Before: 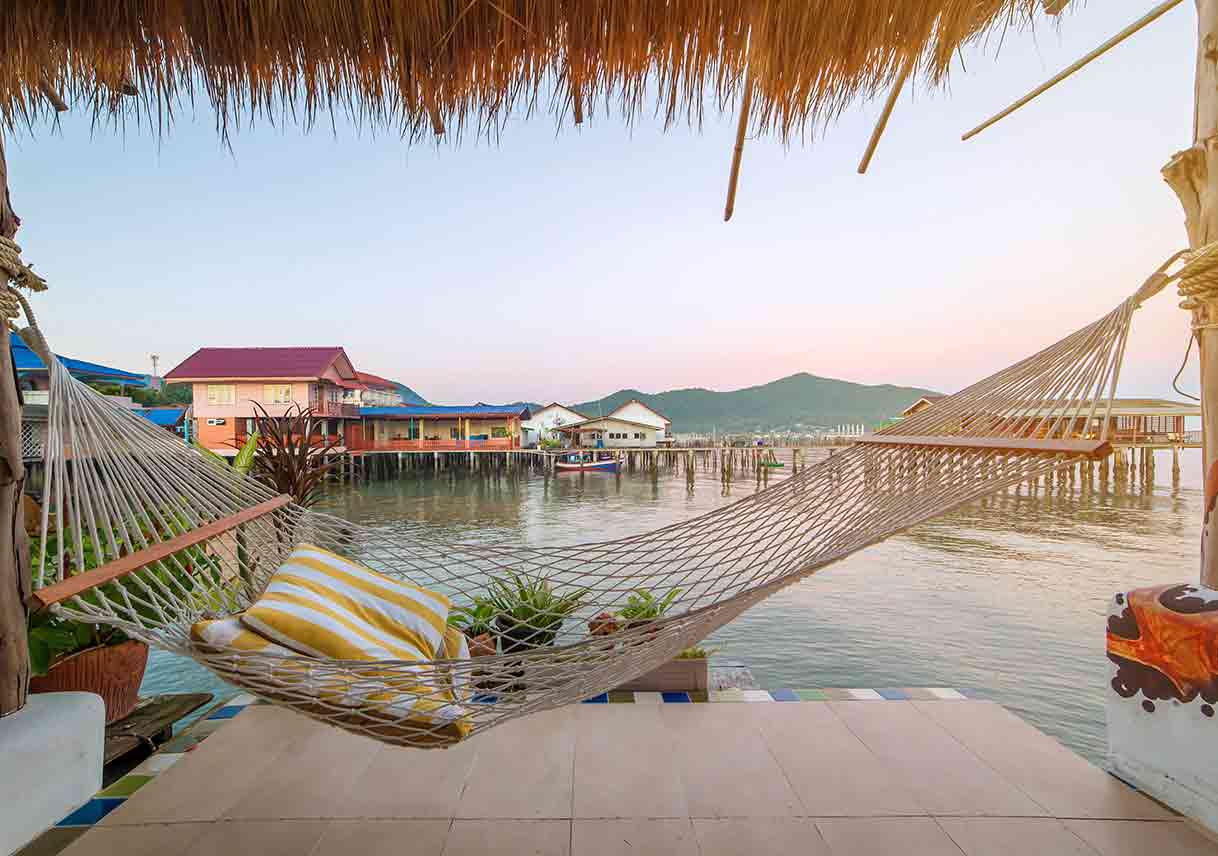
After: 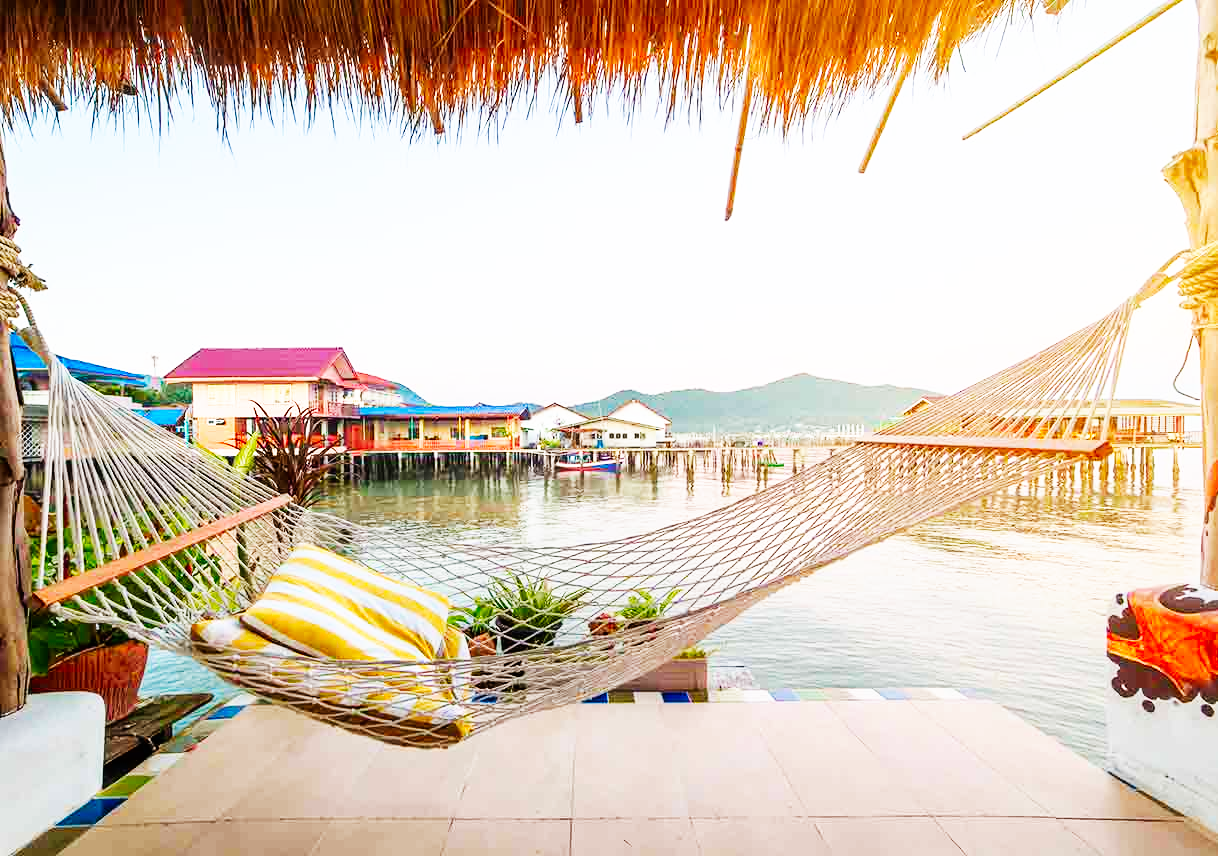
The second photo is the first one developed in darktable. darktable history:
base curve: curves: ch0 [(0, 0) (0.007, 0.004) (0.027, 0.03) (0.046, 0.07) (0.207, 0.54) (0.442, 0.872) (0.673, 0.972) (1, 1)], preserve colors none
color correction: saturation 1.11
